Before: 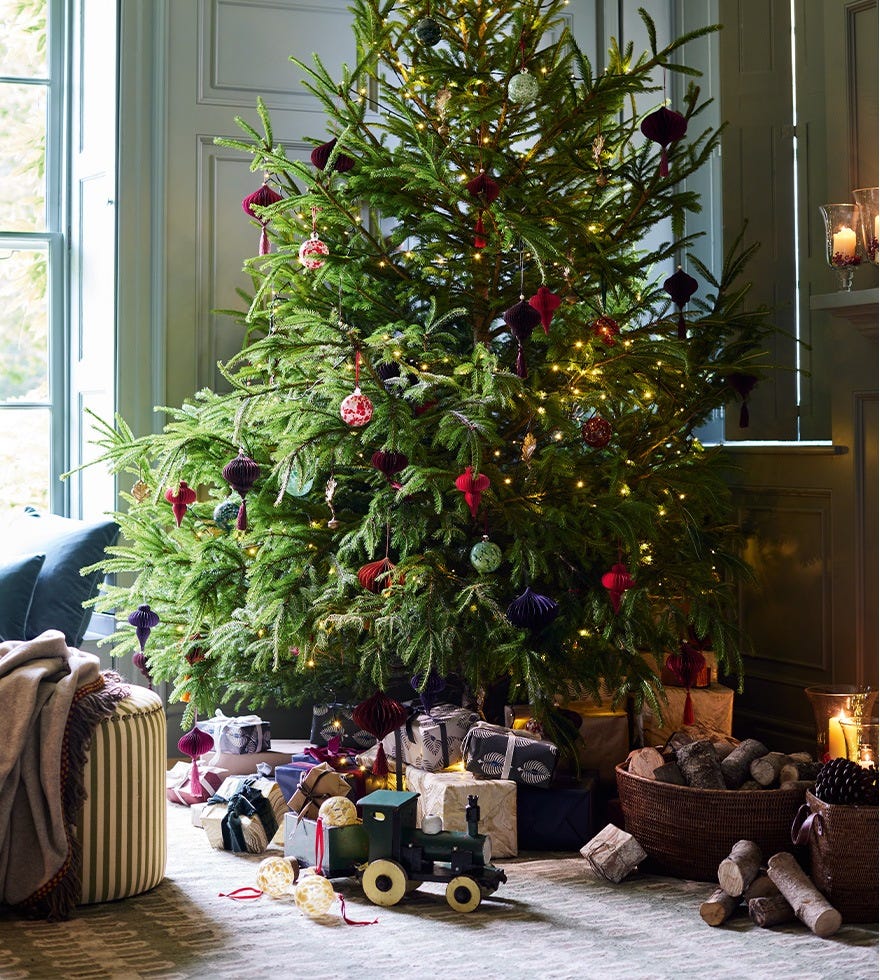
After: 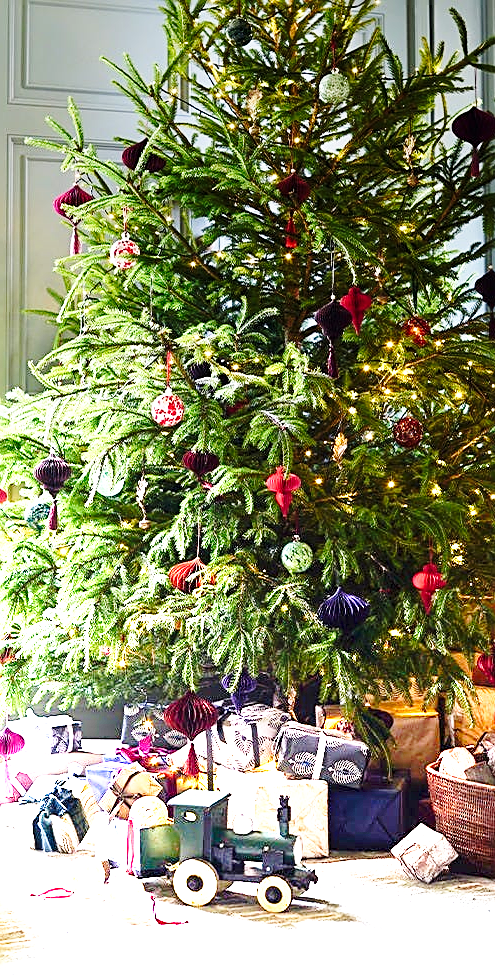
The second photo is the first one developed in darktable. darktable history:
base curve: curves: ch0 [(0, 0) (0.028, 0.03) (0.121, 0.232) (0.46, 0.748) (0.859, 0.968) (1, 1)], preserve colors none
sharpen: on, module defaults
graduated density: density -3.9 EV
crop: left 21.496%, right 22.254%
